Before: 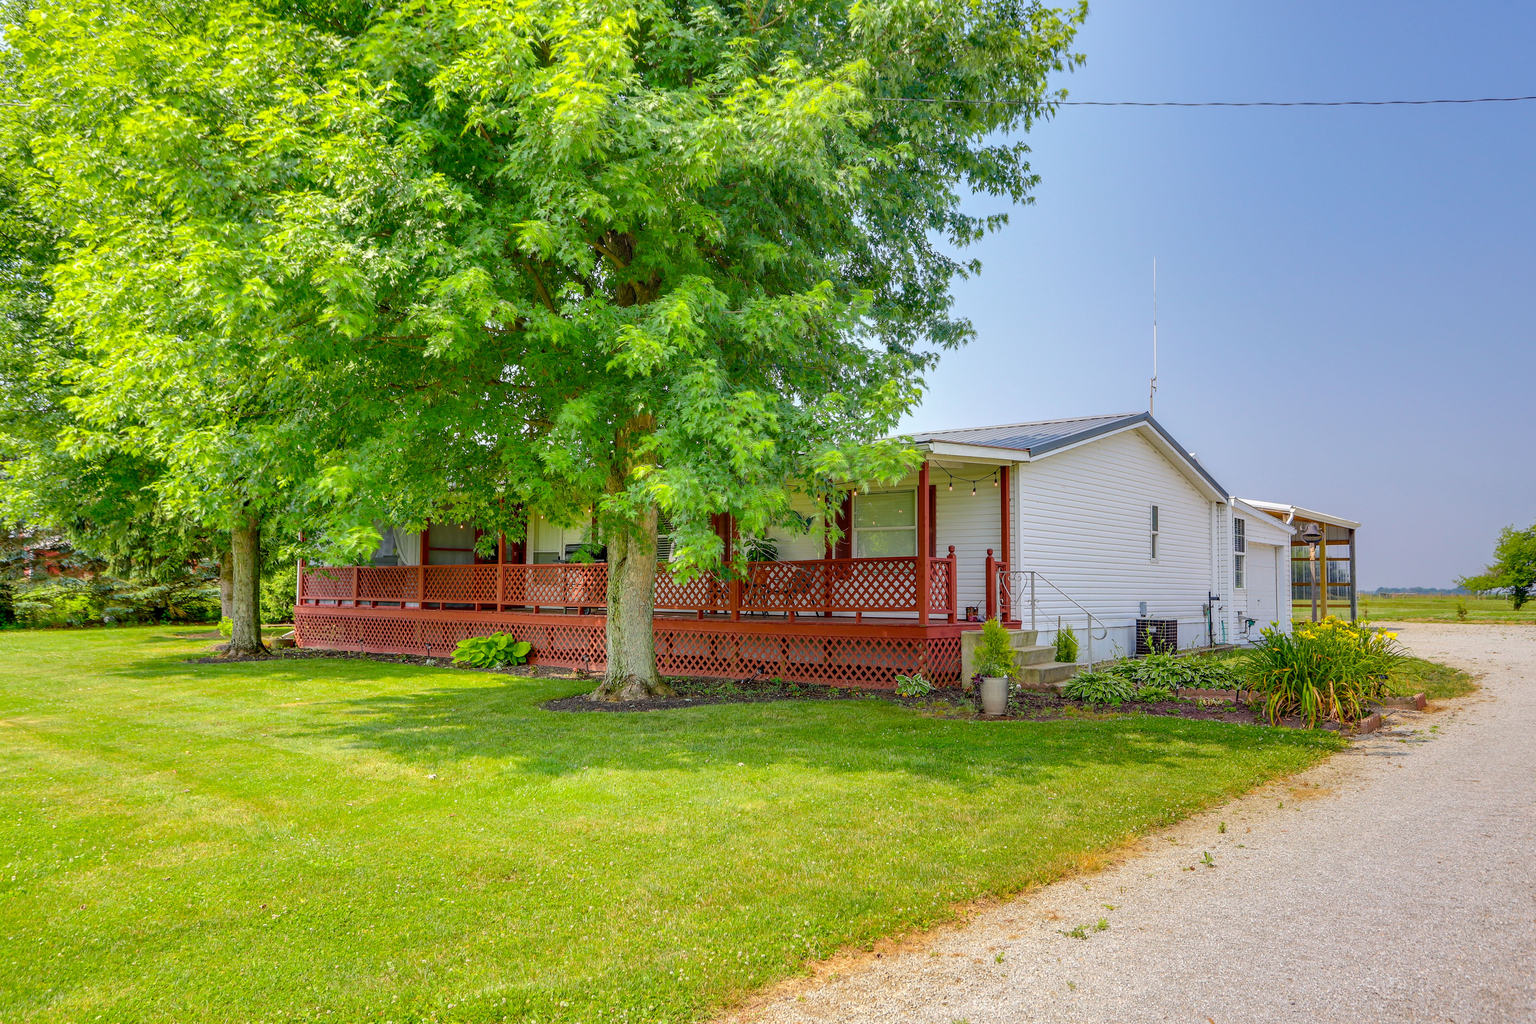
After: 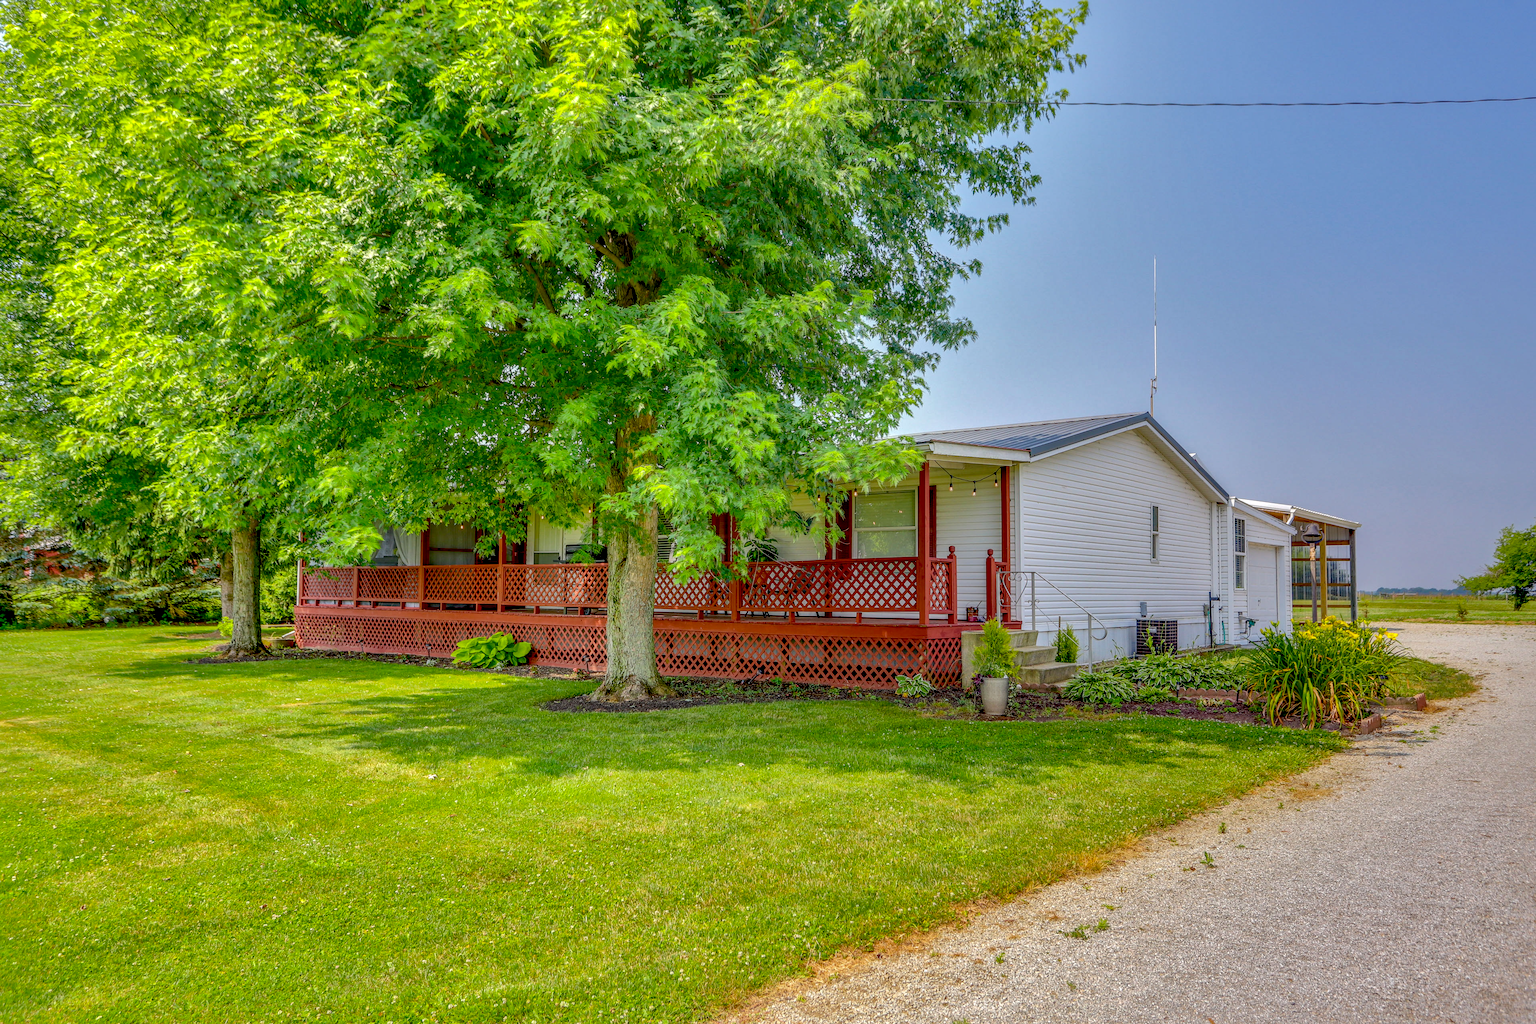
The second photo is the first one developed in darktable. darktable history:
local contrast: highlights 3%, shadows 2%, detail 134%
exposure: black level correction 0.009, compensate highlight preservation false
shadows and highlights: highlights -60.03
